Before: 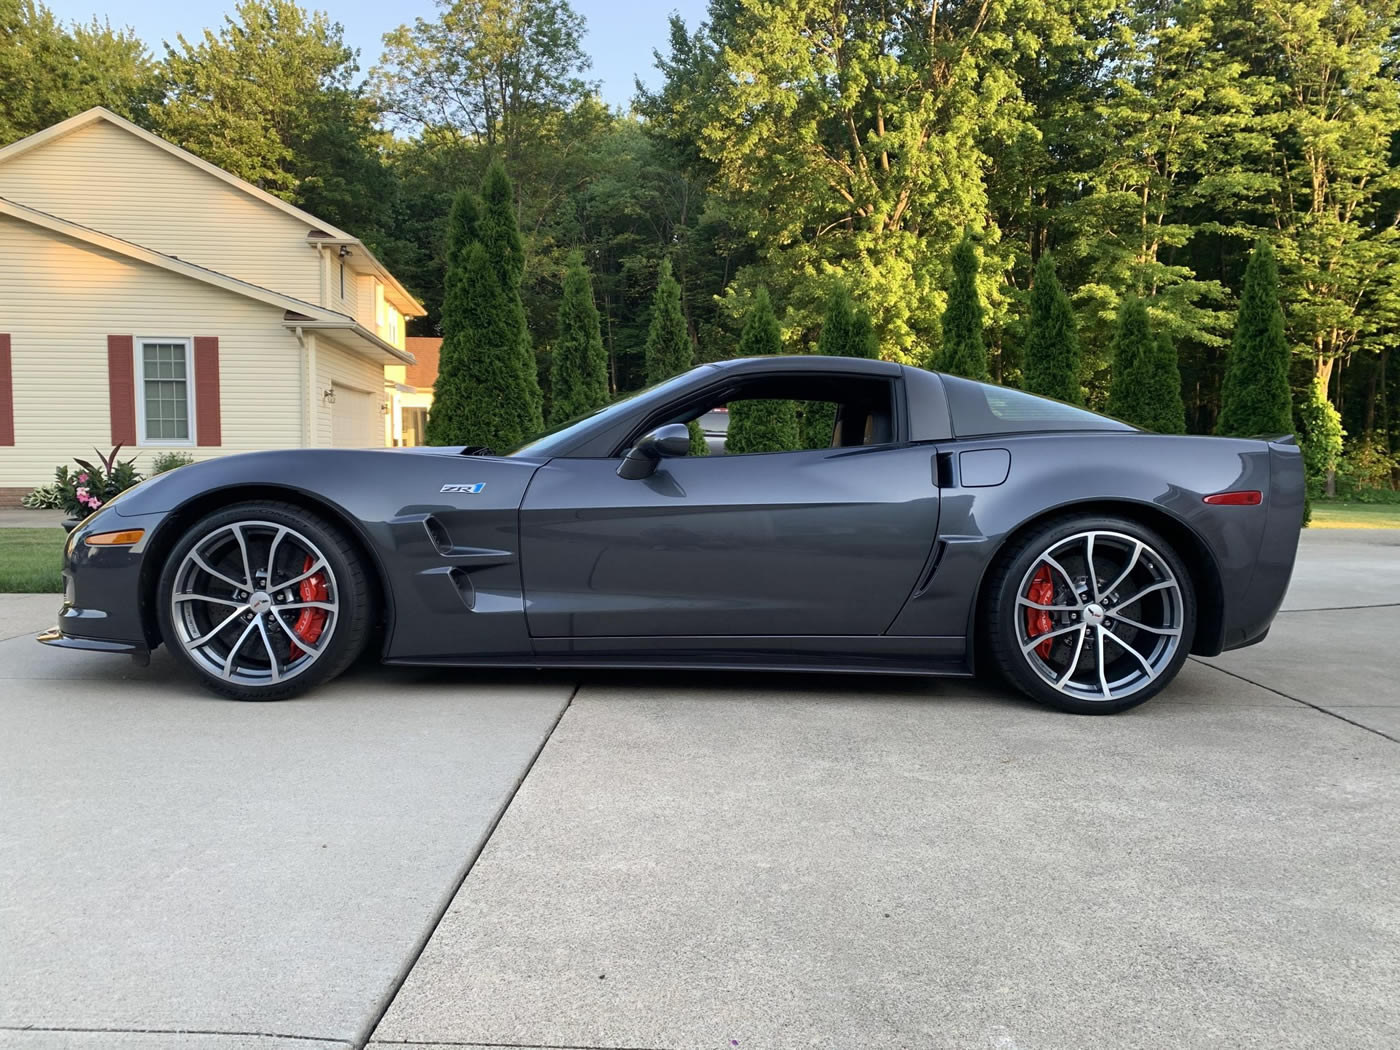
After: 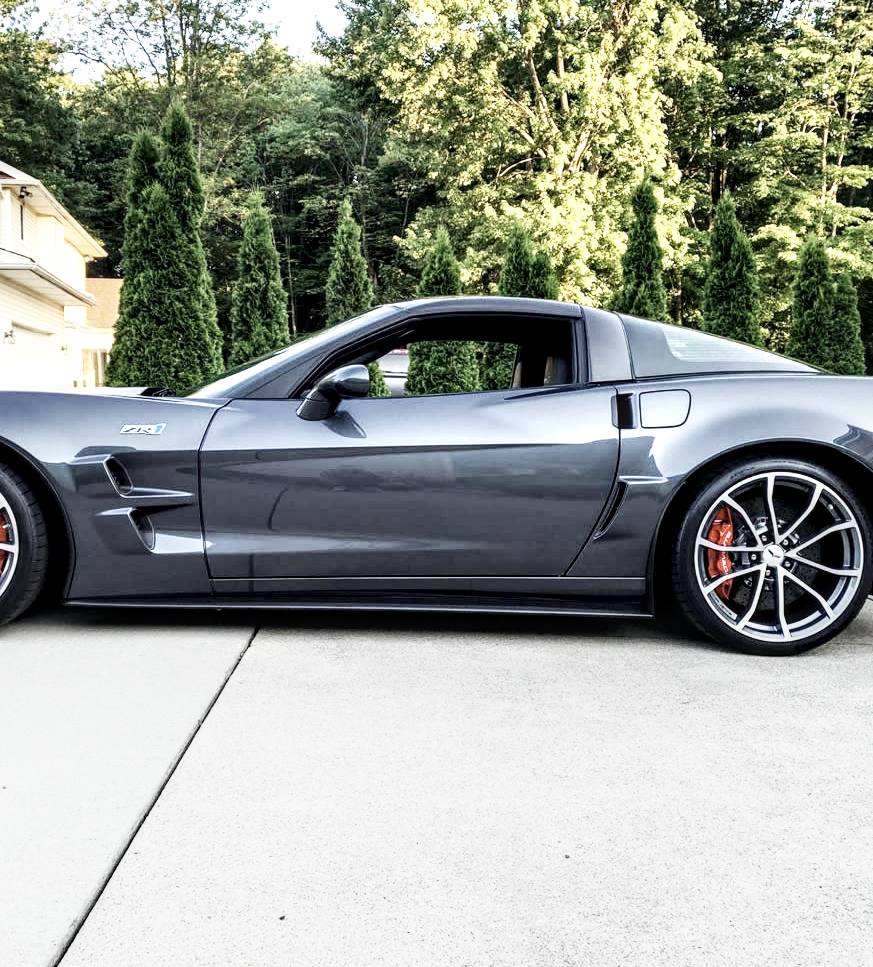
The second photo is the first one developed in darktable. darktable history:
base curve: curves: ch0 [(0, 0) (0.007, 0.004) (0.027, 0.03) (0.046, 0.07) (0.207, 0.54) (0.442, 0.872) (0.673, 0.972) (1, 1)], preserve colors none
exposure: exposure 0.2 EV, compensate highlight preservation false
local contrast: highlights 60%, shadows 60%, detail 160%
white balance: red 0.986, blue 1.01
crop and rotate: left 22.918%, top 5.629%, right 14.711%, bottom 2.247%
contrast brightness saturation: contrast -0.05, saturation -0.41
